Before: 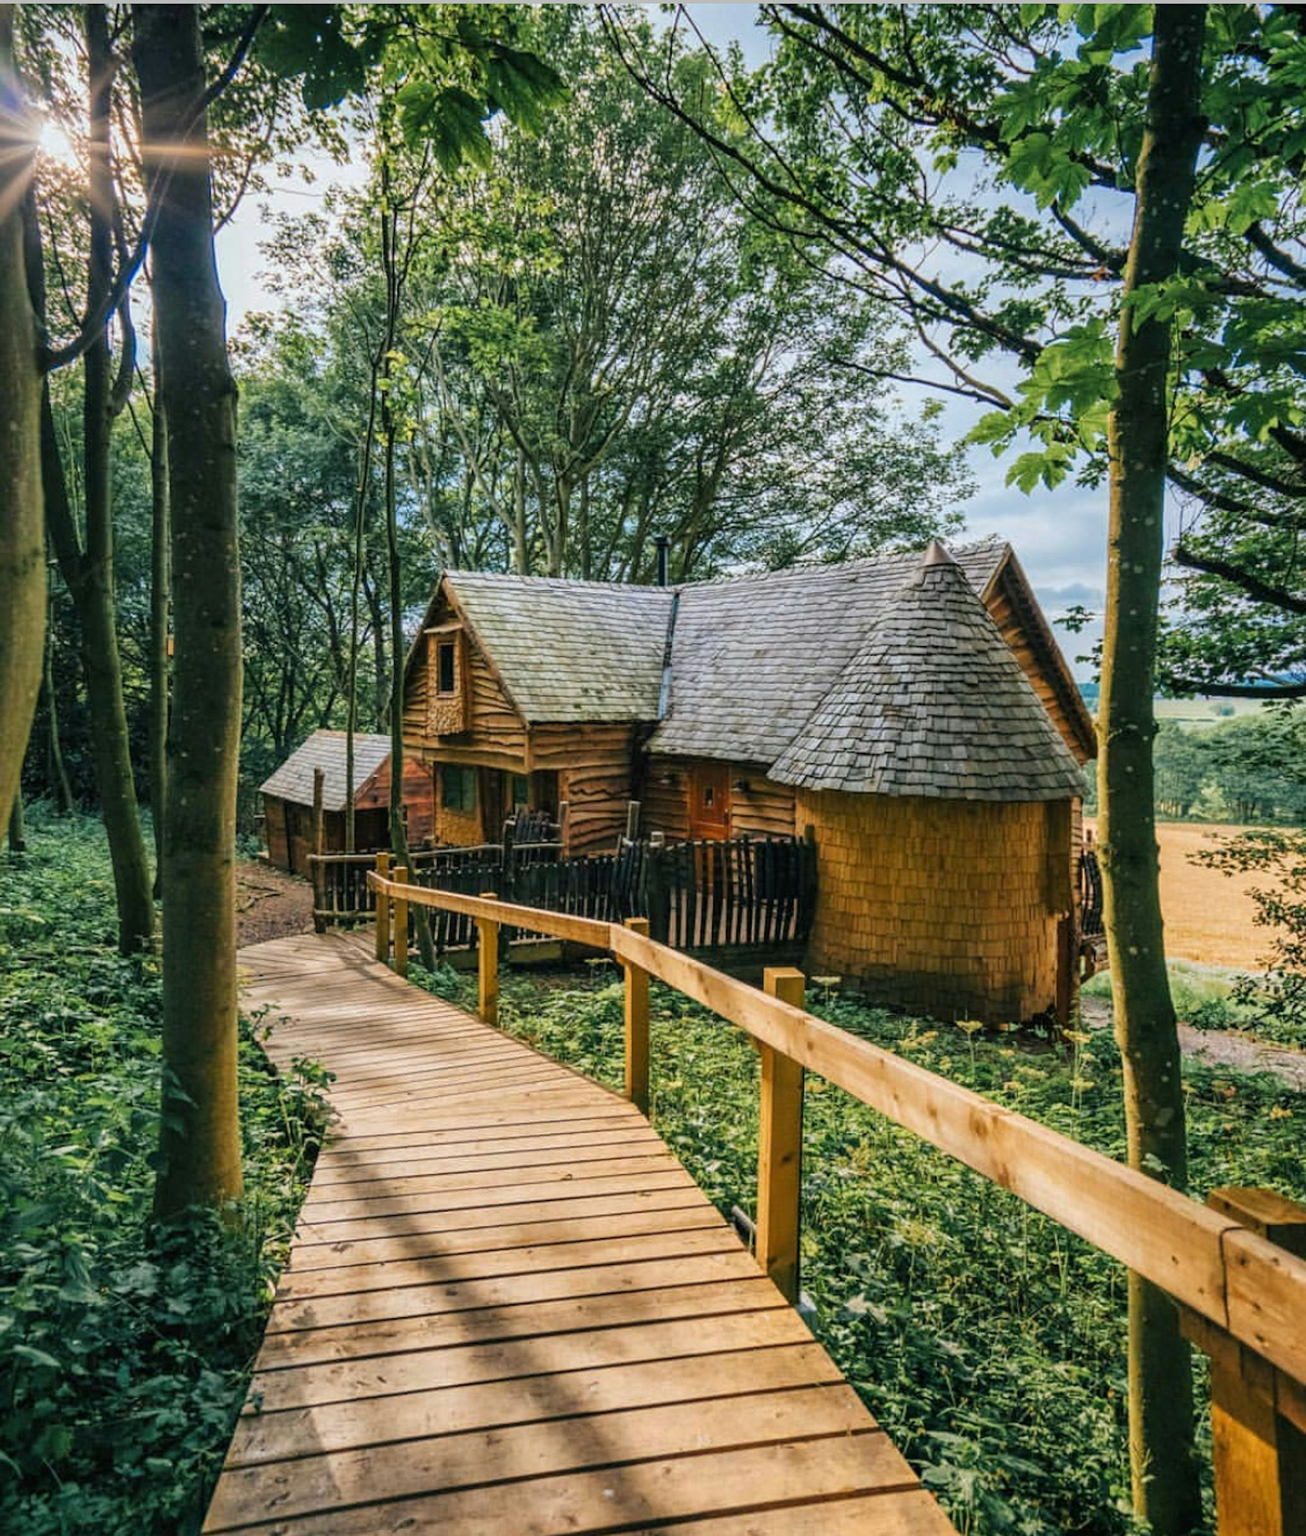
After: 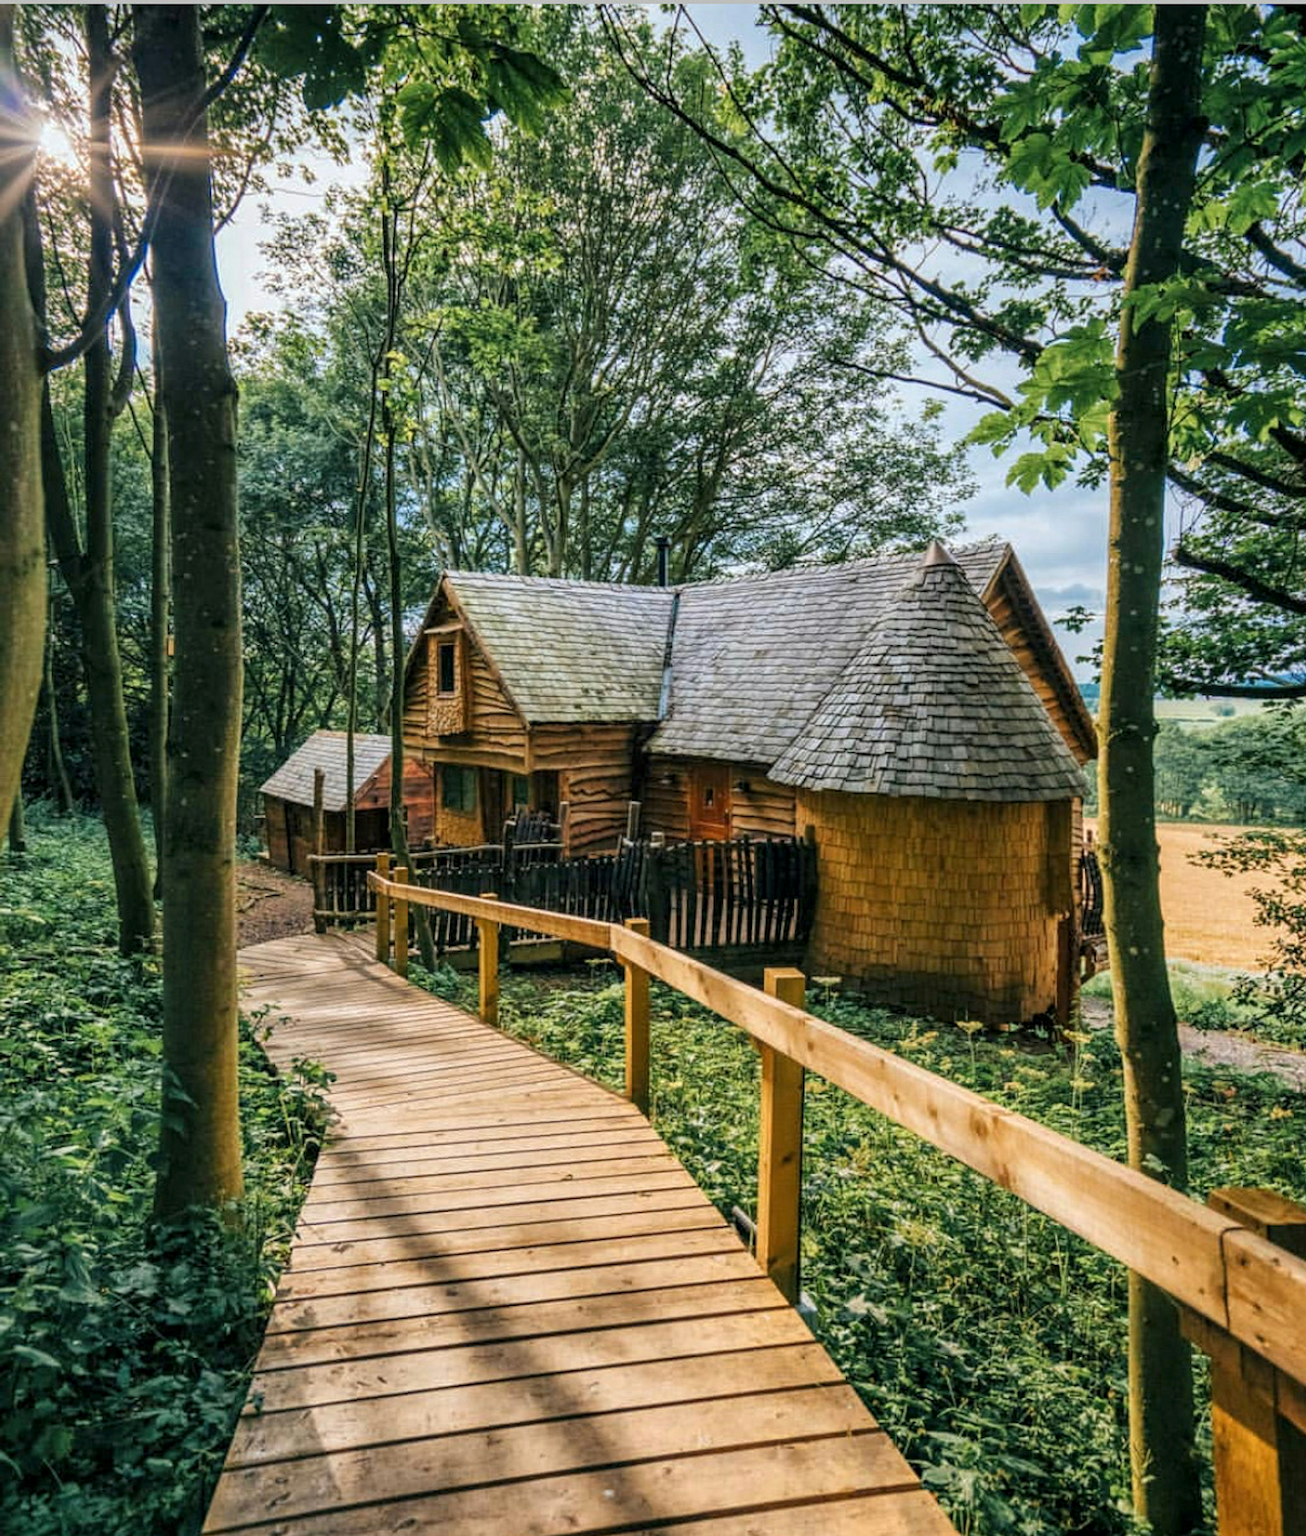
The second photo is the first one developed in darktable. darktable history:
local contrast: highlights 107%, shadows 103%, detail 119%, midtone range 0.2
